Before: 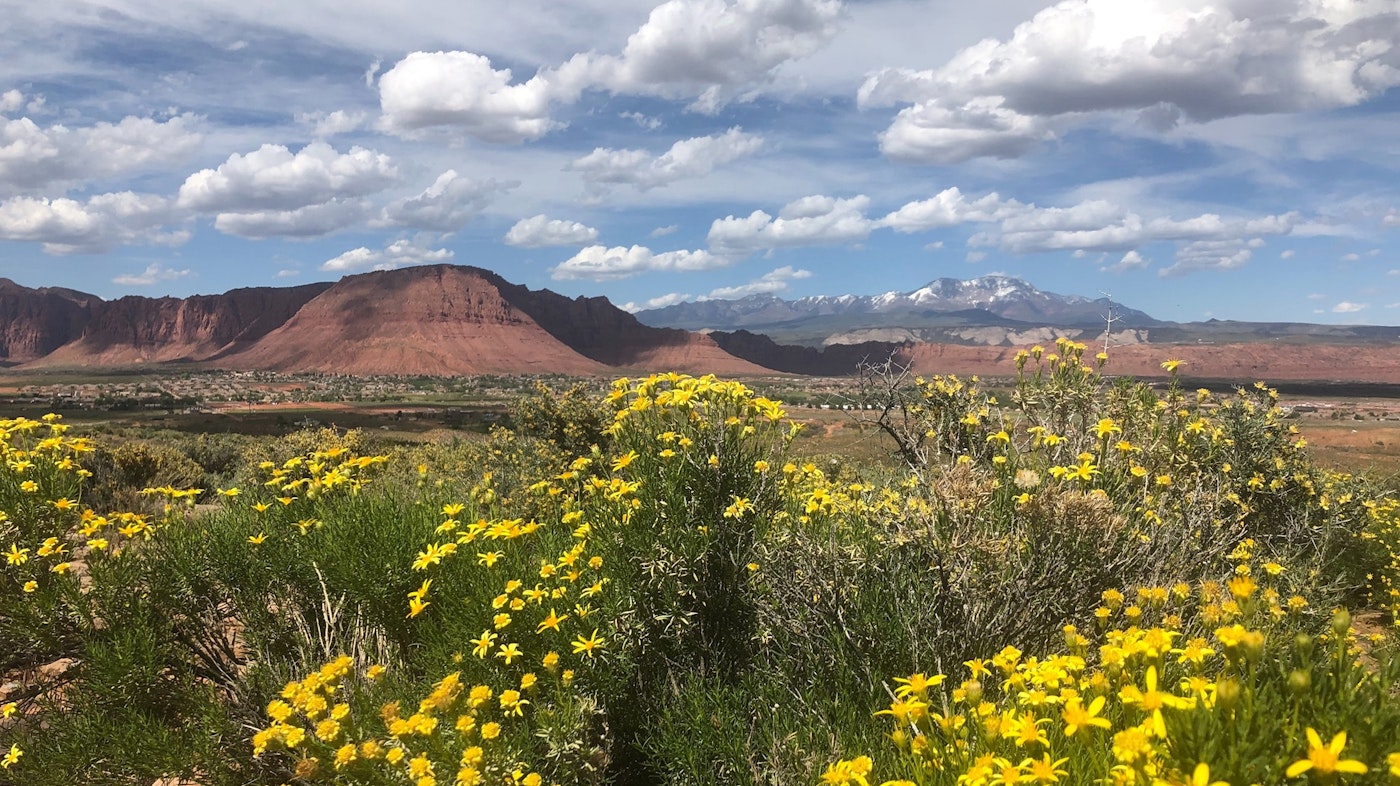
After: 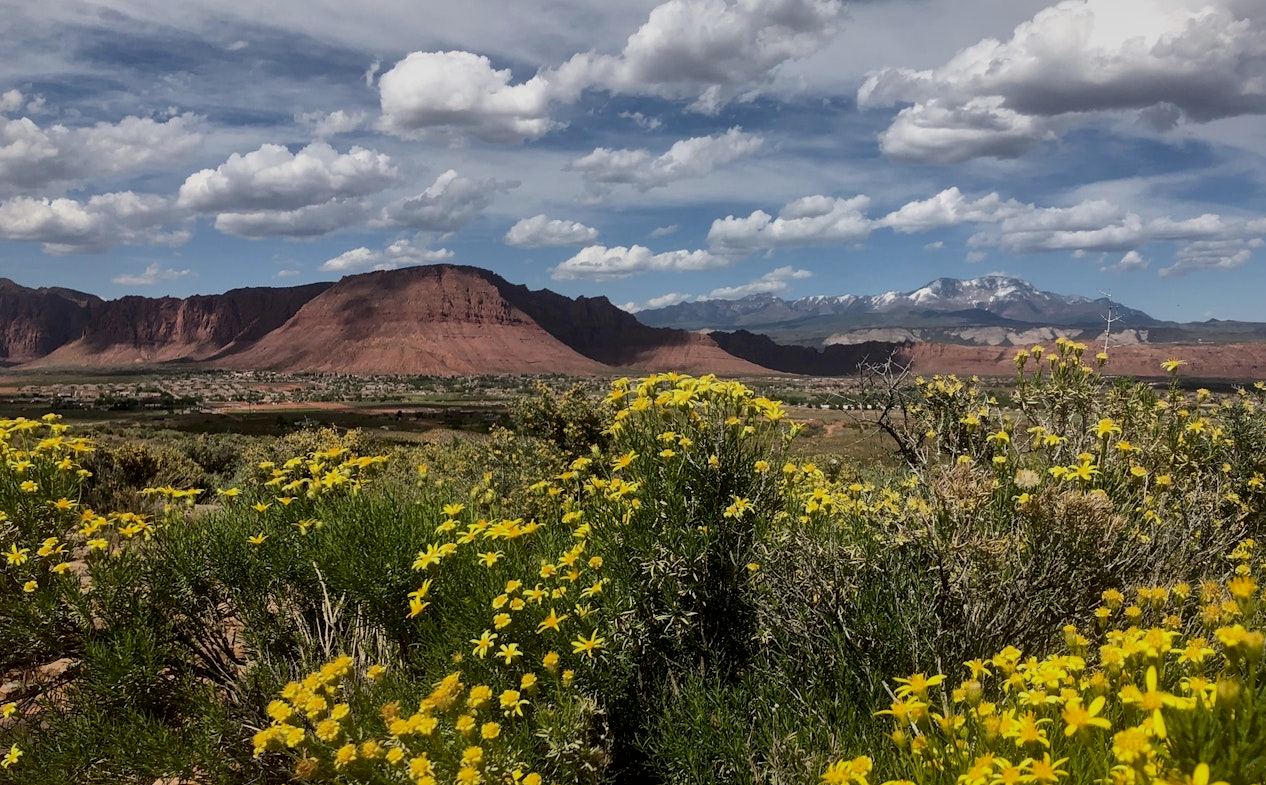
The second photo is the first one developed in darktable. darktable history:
exposure: black level correction 0.009, exposure -0.637 EV, compensate highlight preservation false
local contrast: mode bilateral grid, contrast 20, coarseness 50, detail 141%, midtone range 0.2
crop: right 9.509%, bottom 0.031%
